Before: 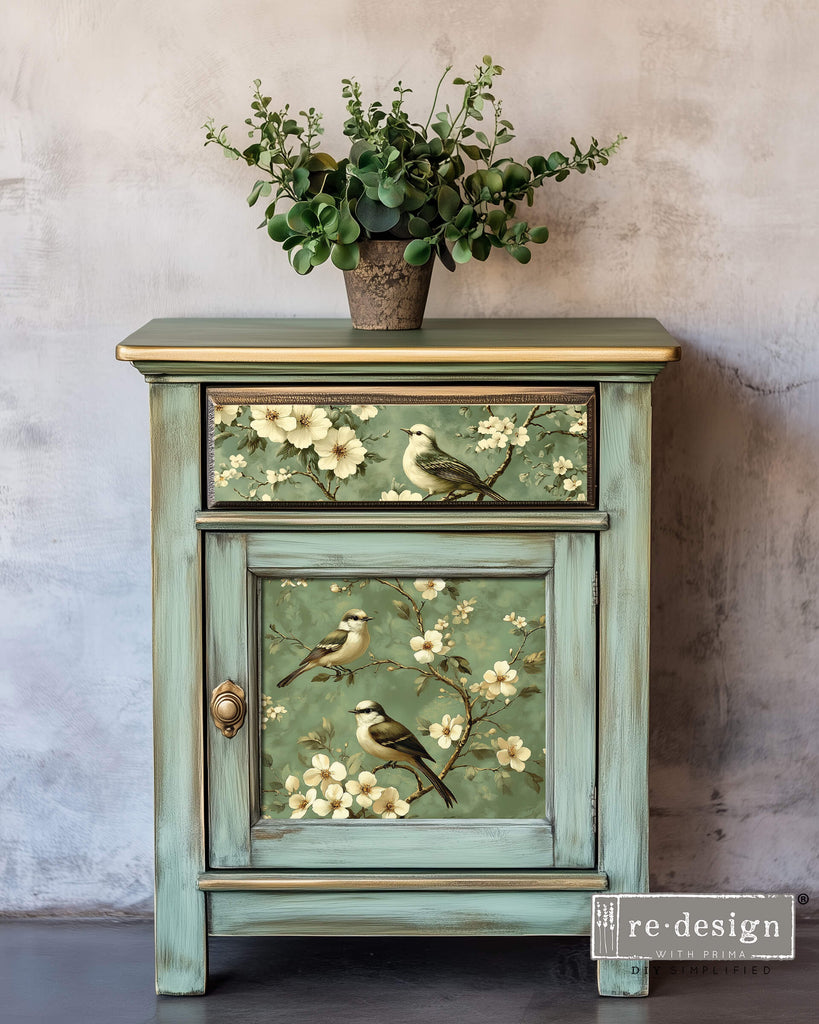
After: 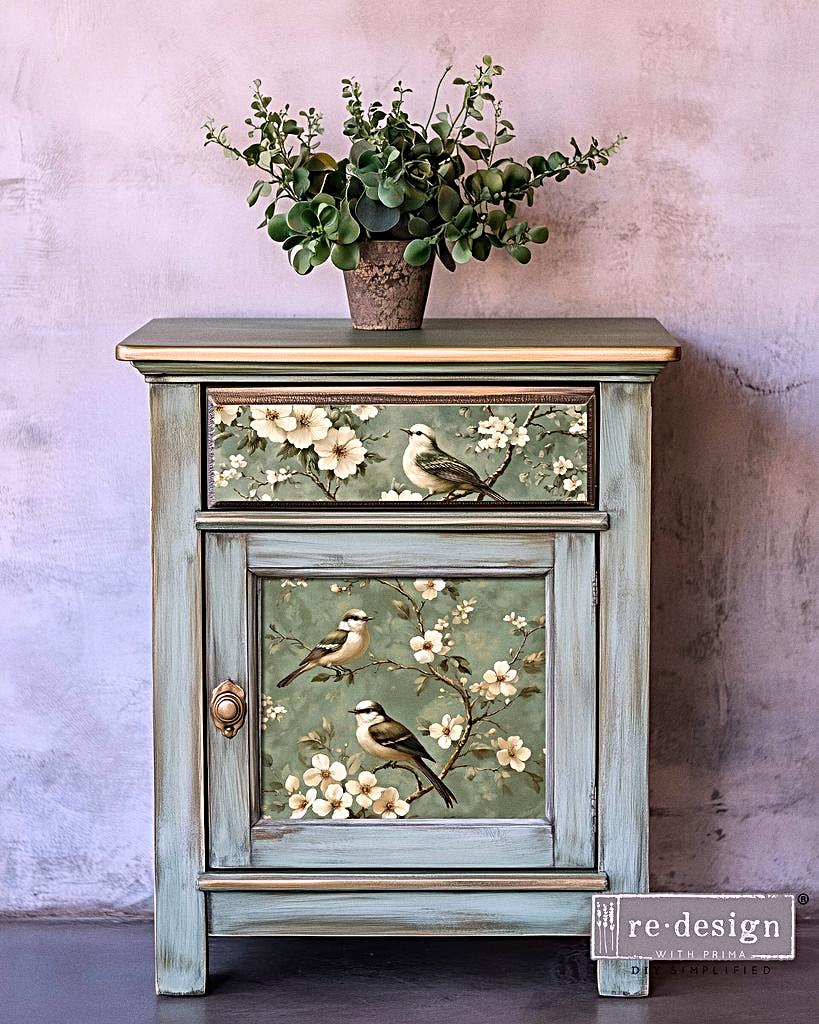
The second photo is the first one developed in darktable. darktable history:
grain: coarseness 7.08 ISO, strength 21.67%, mid-tones bias 59.58%
sharpen: radius 2.817, amount 0.715
white balance: red 1.066, blue 1.119
